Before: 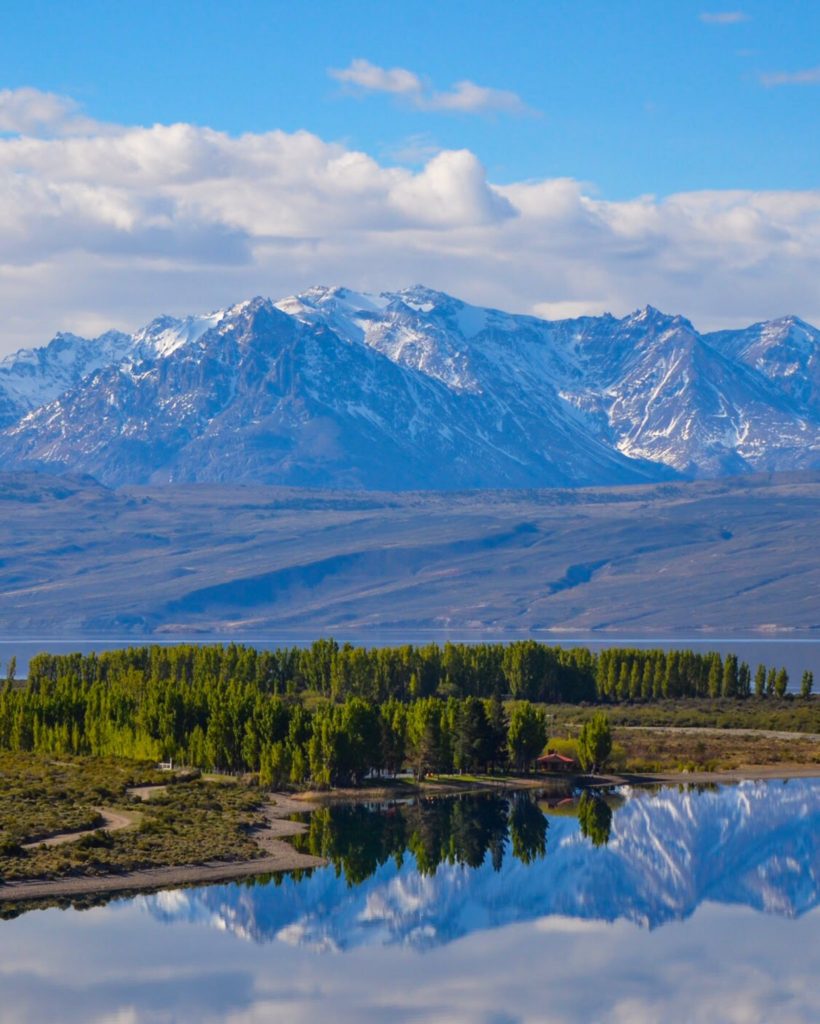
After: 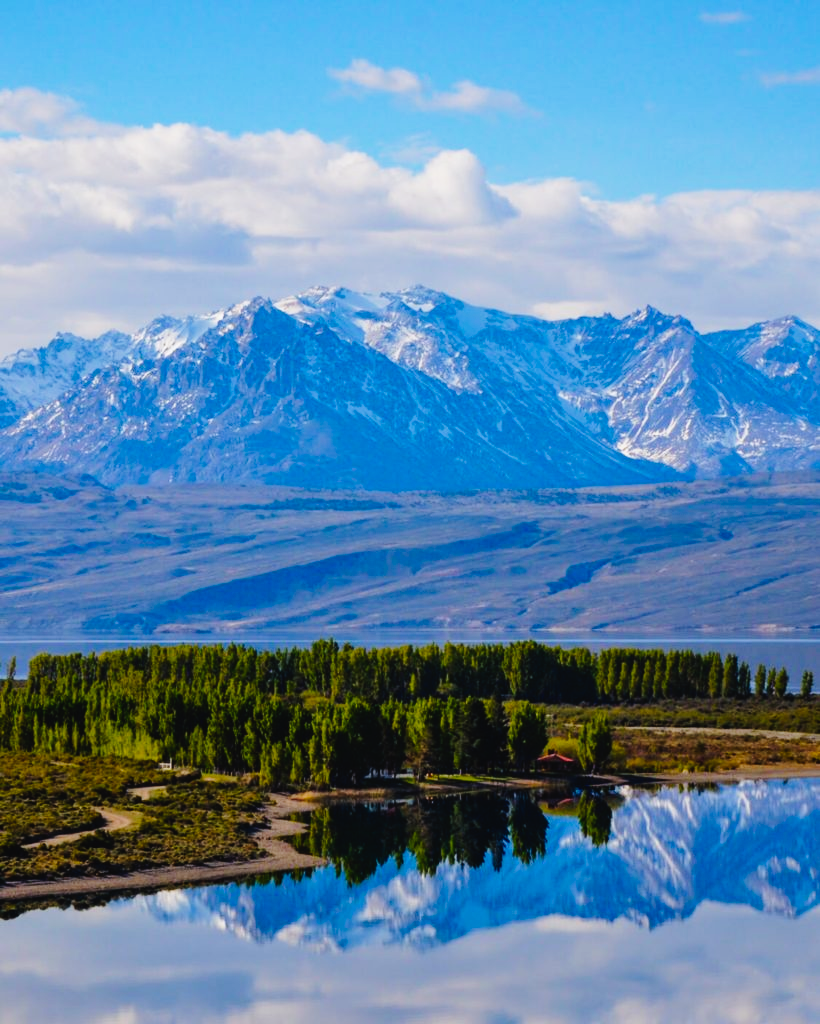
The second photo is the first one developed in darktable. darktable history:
color correction: highlights a* 0.081, highlights b* -0.795
color balance rgb: power › luminance -14.966%, perceptual saturation grading › global saturation 19.622%, perceptual brilliance grading › mid-tones 9.648%, perceptual brilliance grading › shadows 14.804%
tone curve: curves: ch0 [(0, 0.023) (0.104, 0.058) (0.21, 0.162) (0.469, 0.524) (0.579, 0.65) (0.725, 0.8) (0.858, 0.903) (1, 0.974)]; ch1 [(0, 0) (0.414, 0.395) (0.447, 0.447) (0.502, 0.501) (0.521, 0.512) (0.57, 0.563) (0.618, 0.61) (0.654, 0.642) (1, 1)]; ch2 [(0, 0) (0.356, 0.408) (0.437, 0.453) (0.492, 0.485) (0.524, 0.508) (0.566, 0.567) (0.595, 0.604) (1, 1)], preserve colors none
